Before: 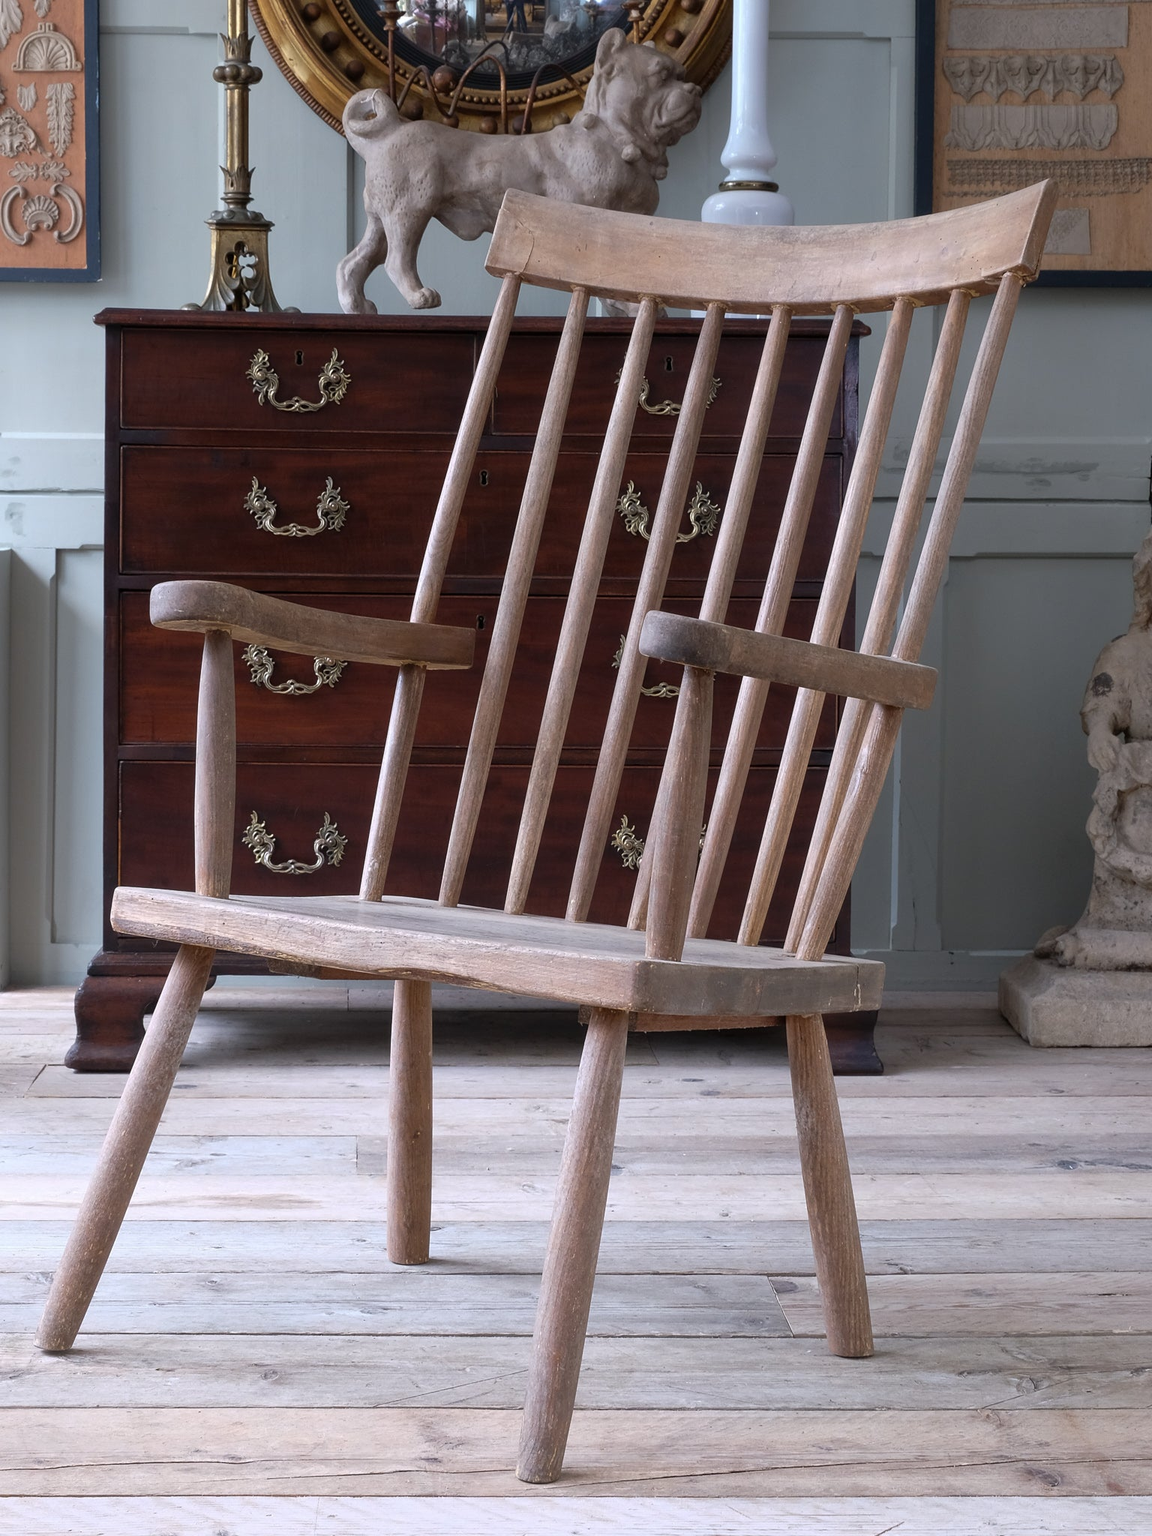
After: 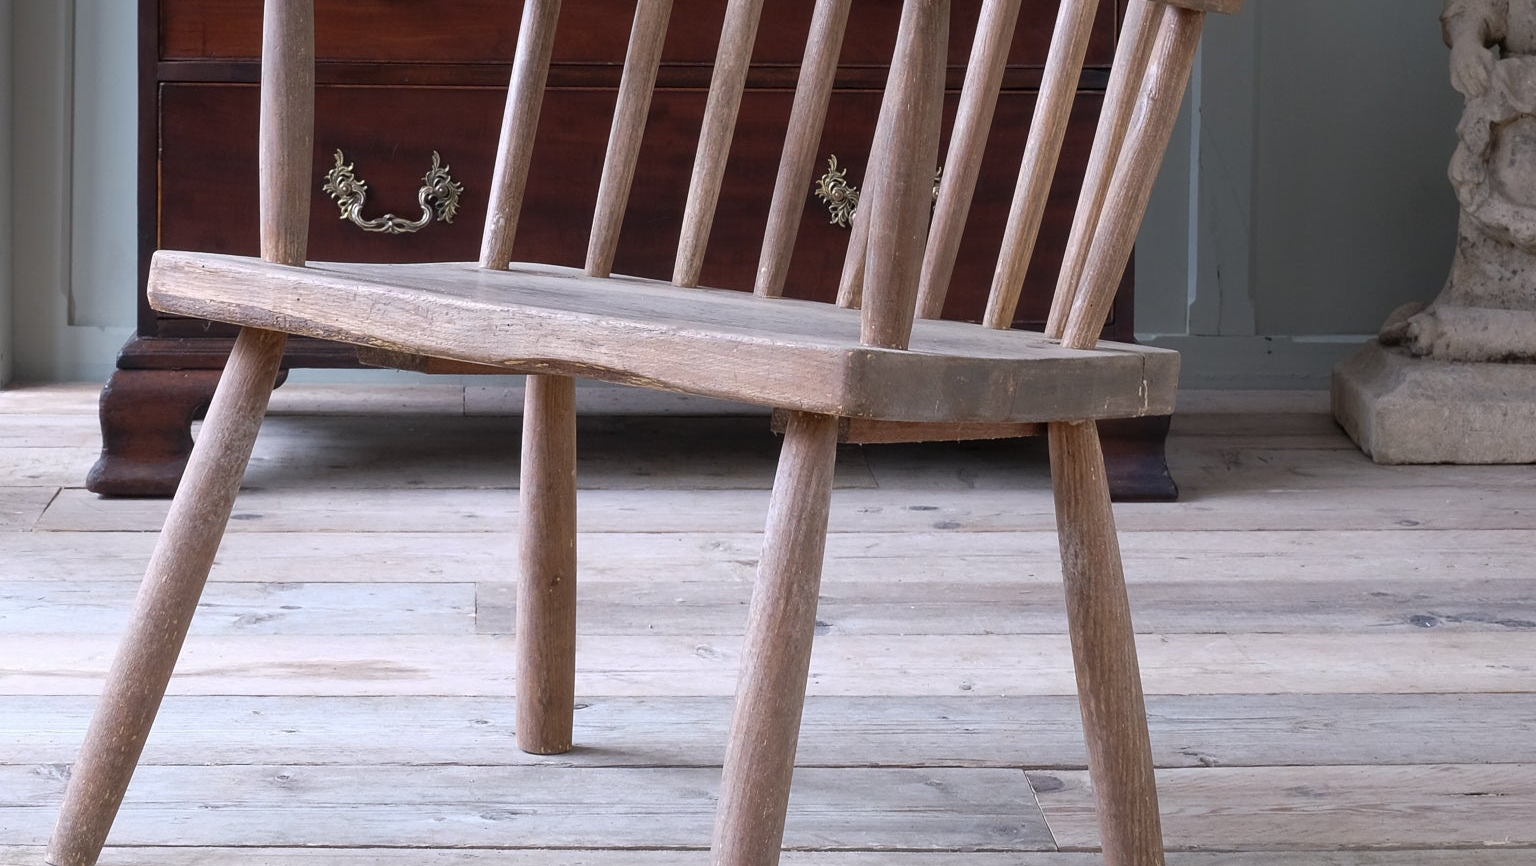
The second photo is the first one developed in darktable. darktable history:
crop: top 45.54%, bottom 12.168%
